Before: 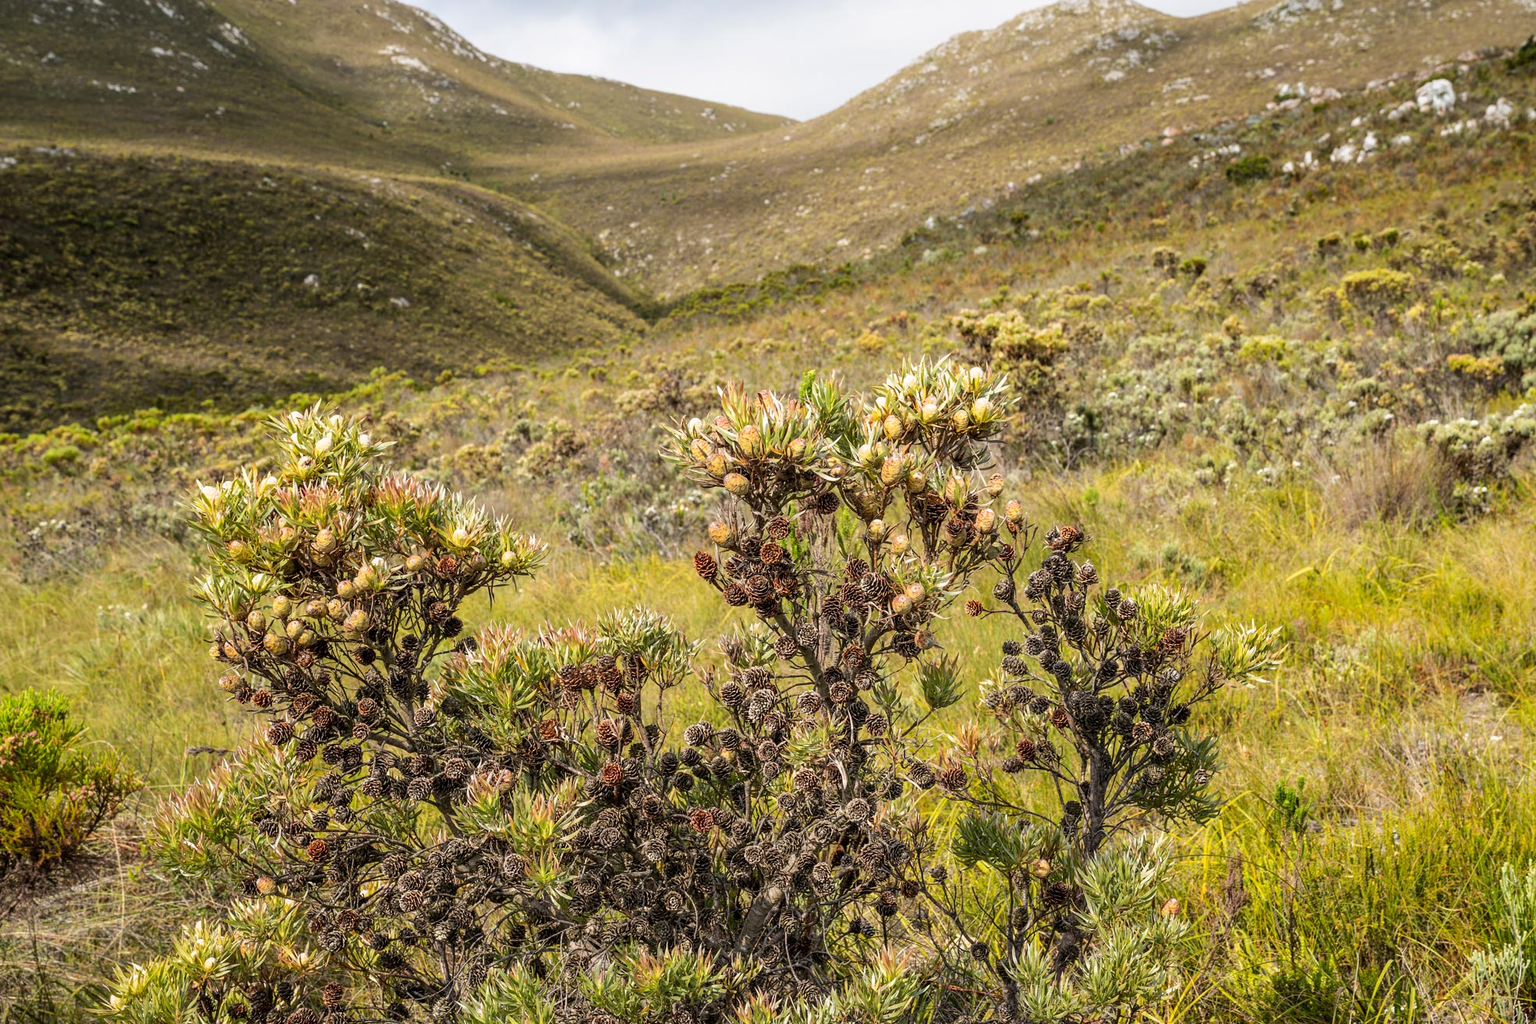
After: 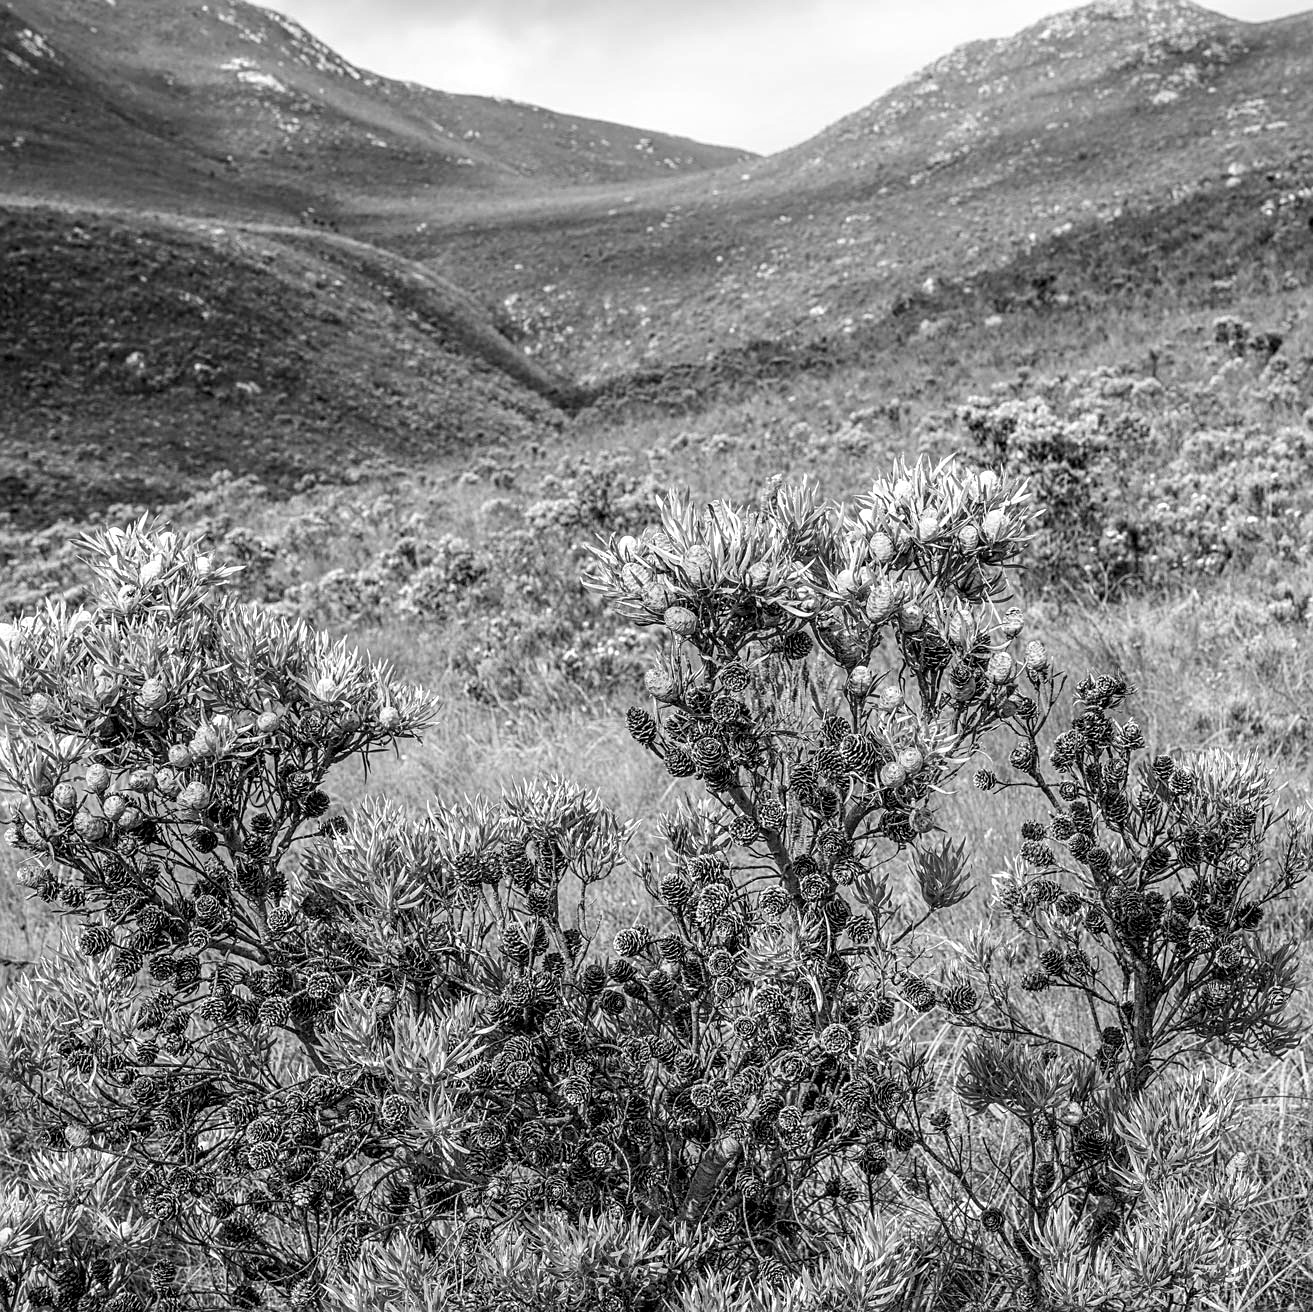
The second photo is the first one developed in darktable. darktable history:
sharpen: on, module defaults
local contrast: detail 130%
rotate and perspective: automatic cropping off
crop and rotate: left 13.409%, right 19.924%
monochrome: a 32, b 64, size 2.3, highlights 1
